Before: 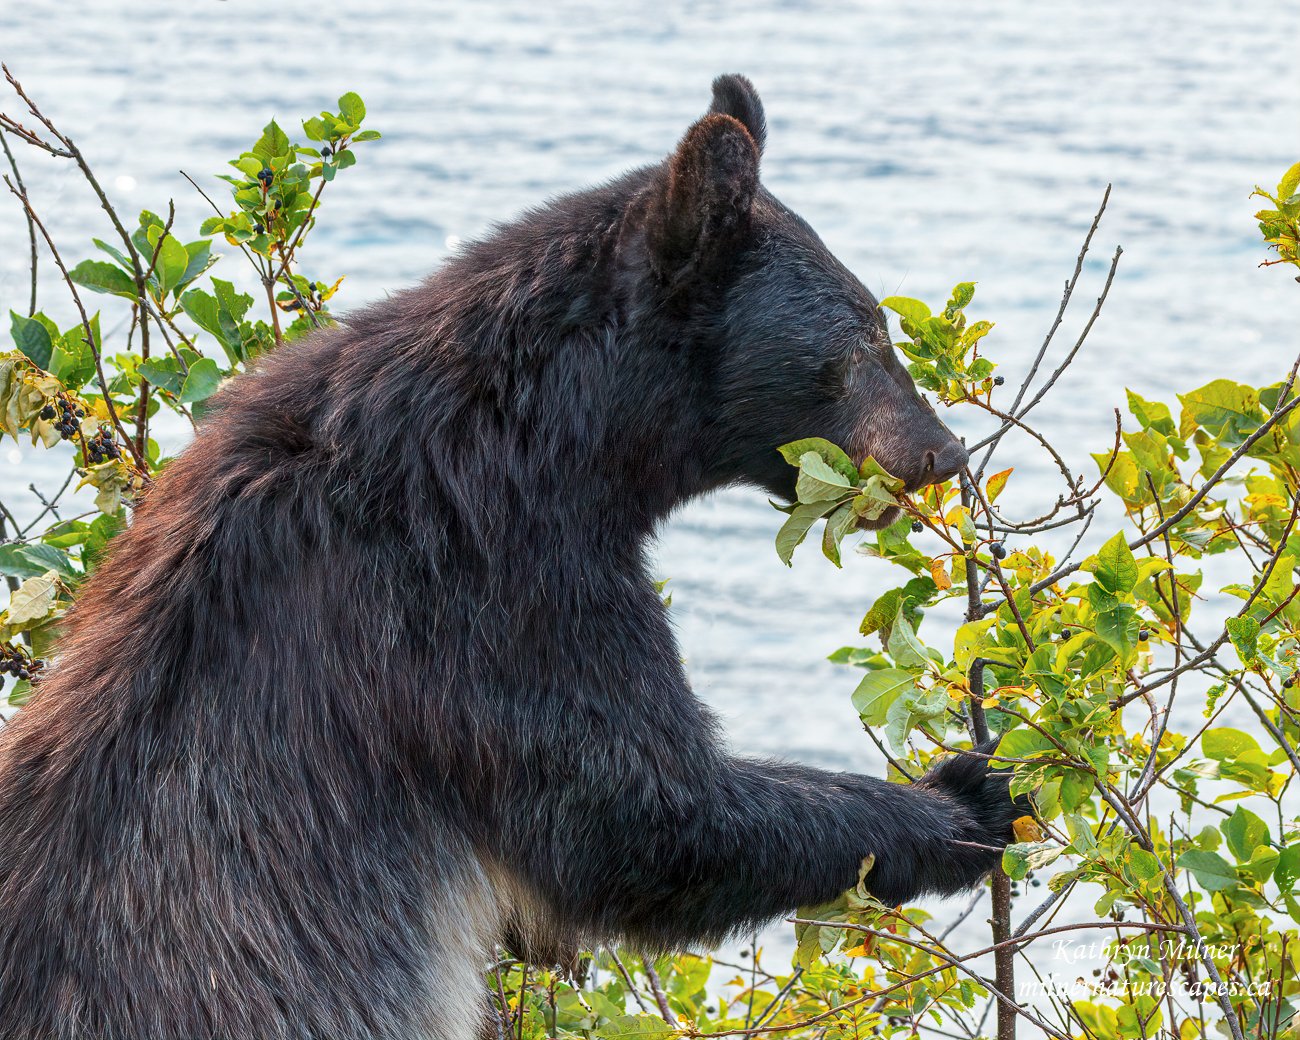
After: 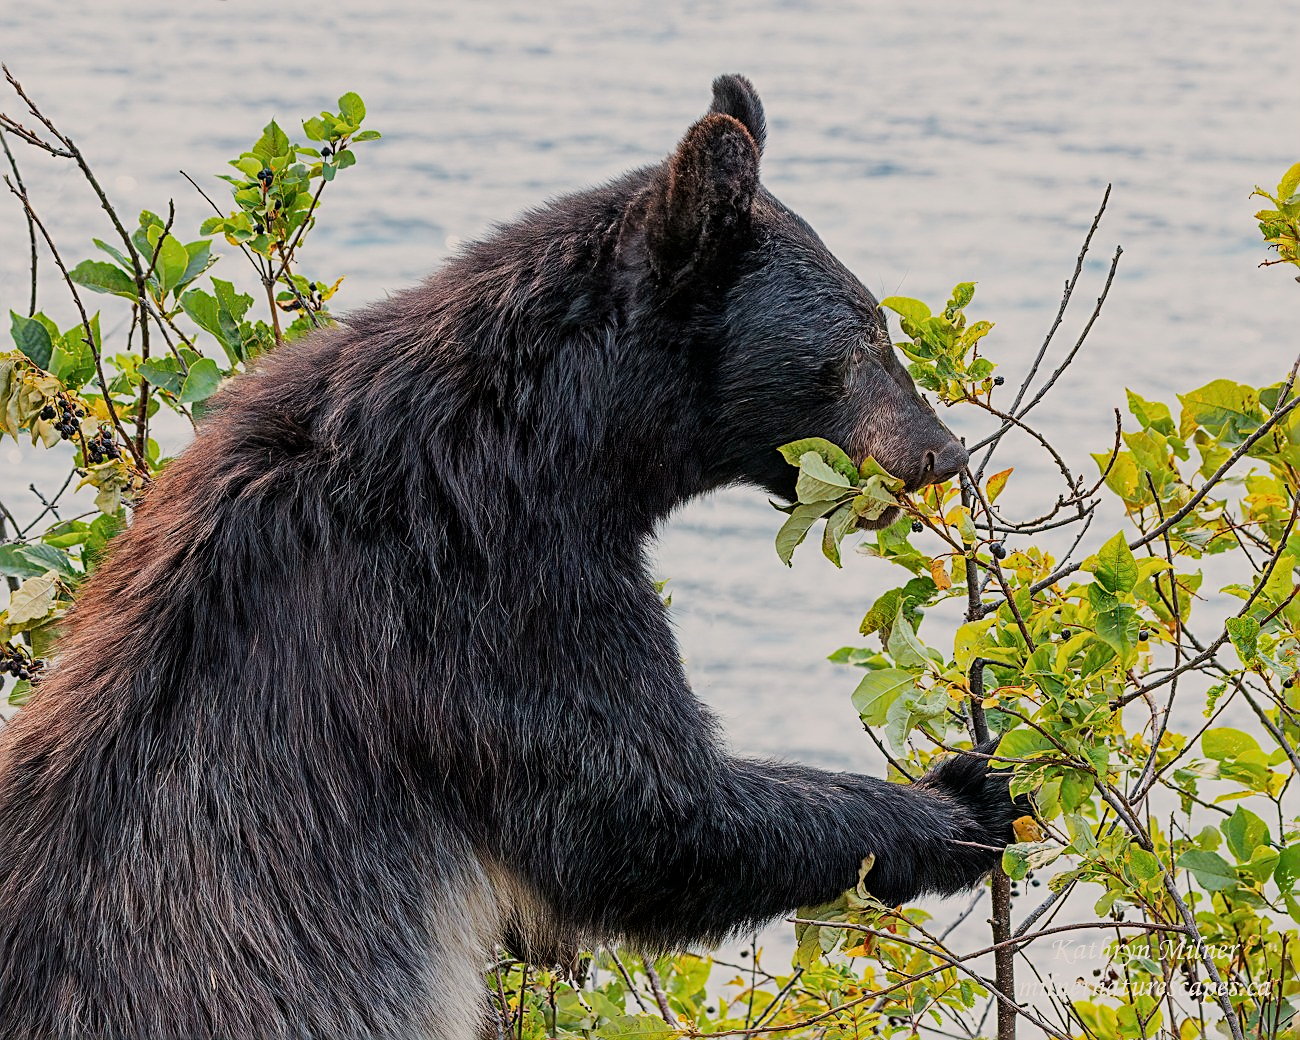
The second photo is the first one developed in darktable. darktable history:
filmic rgb: black relative exposure -7.65 EV, white relative exposure 4.56 EV, hardness 3.61
sharpen: radius 2.533, amount 0.625
color correction: highlights a* 3.69, highlights b* 5.11
